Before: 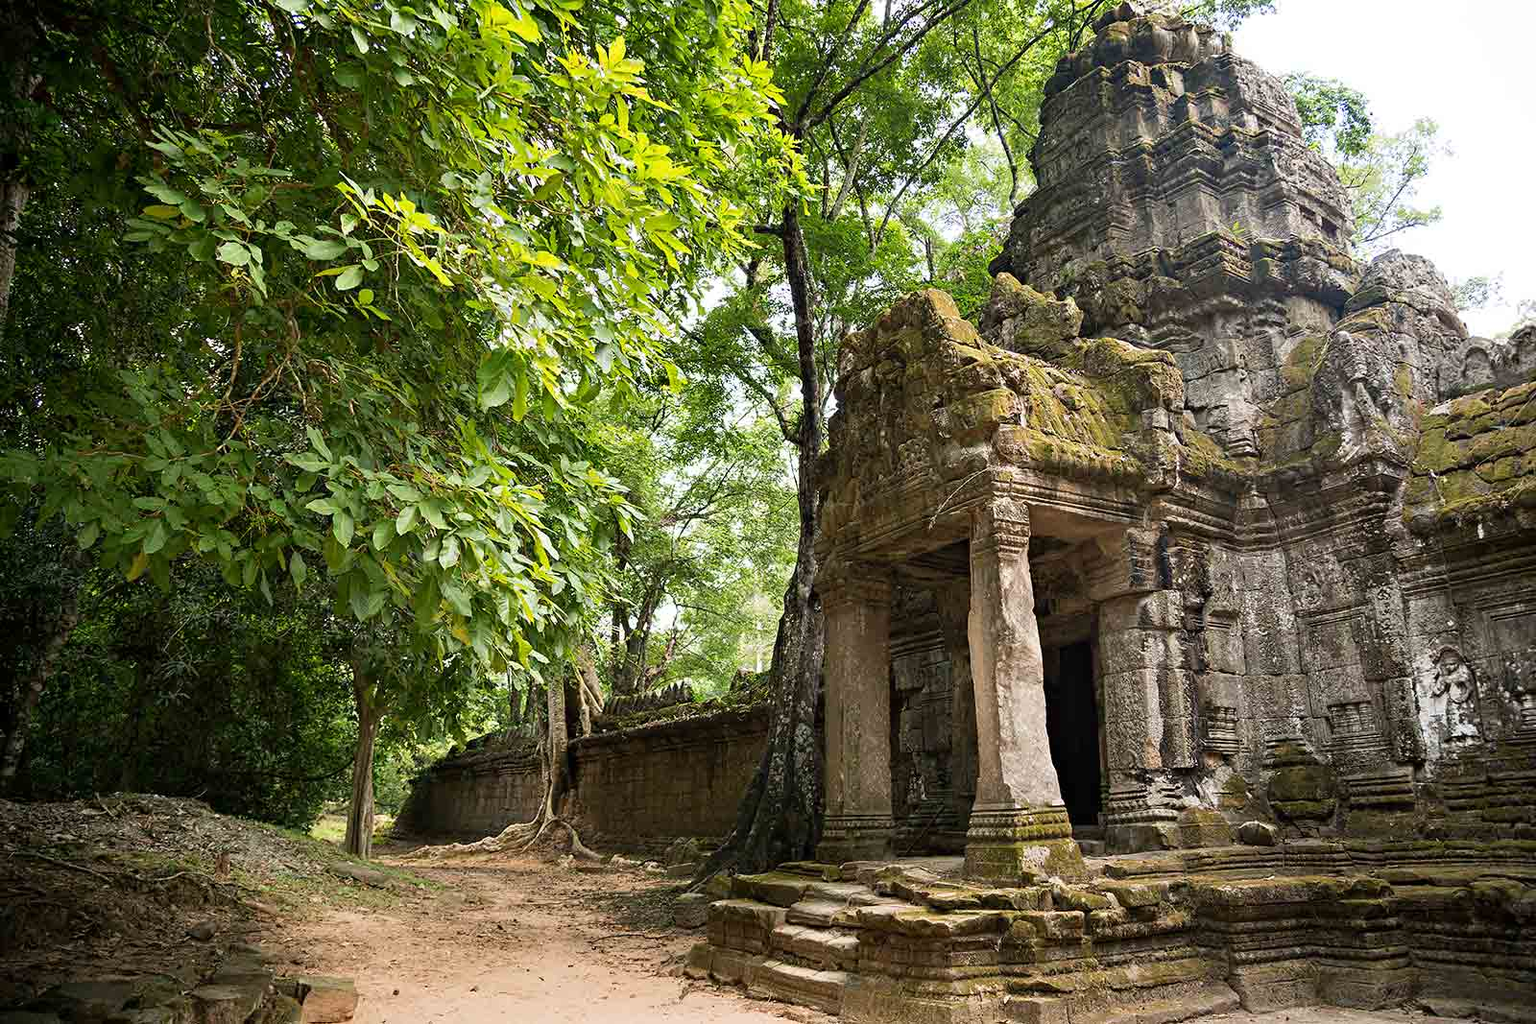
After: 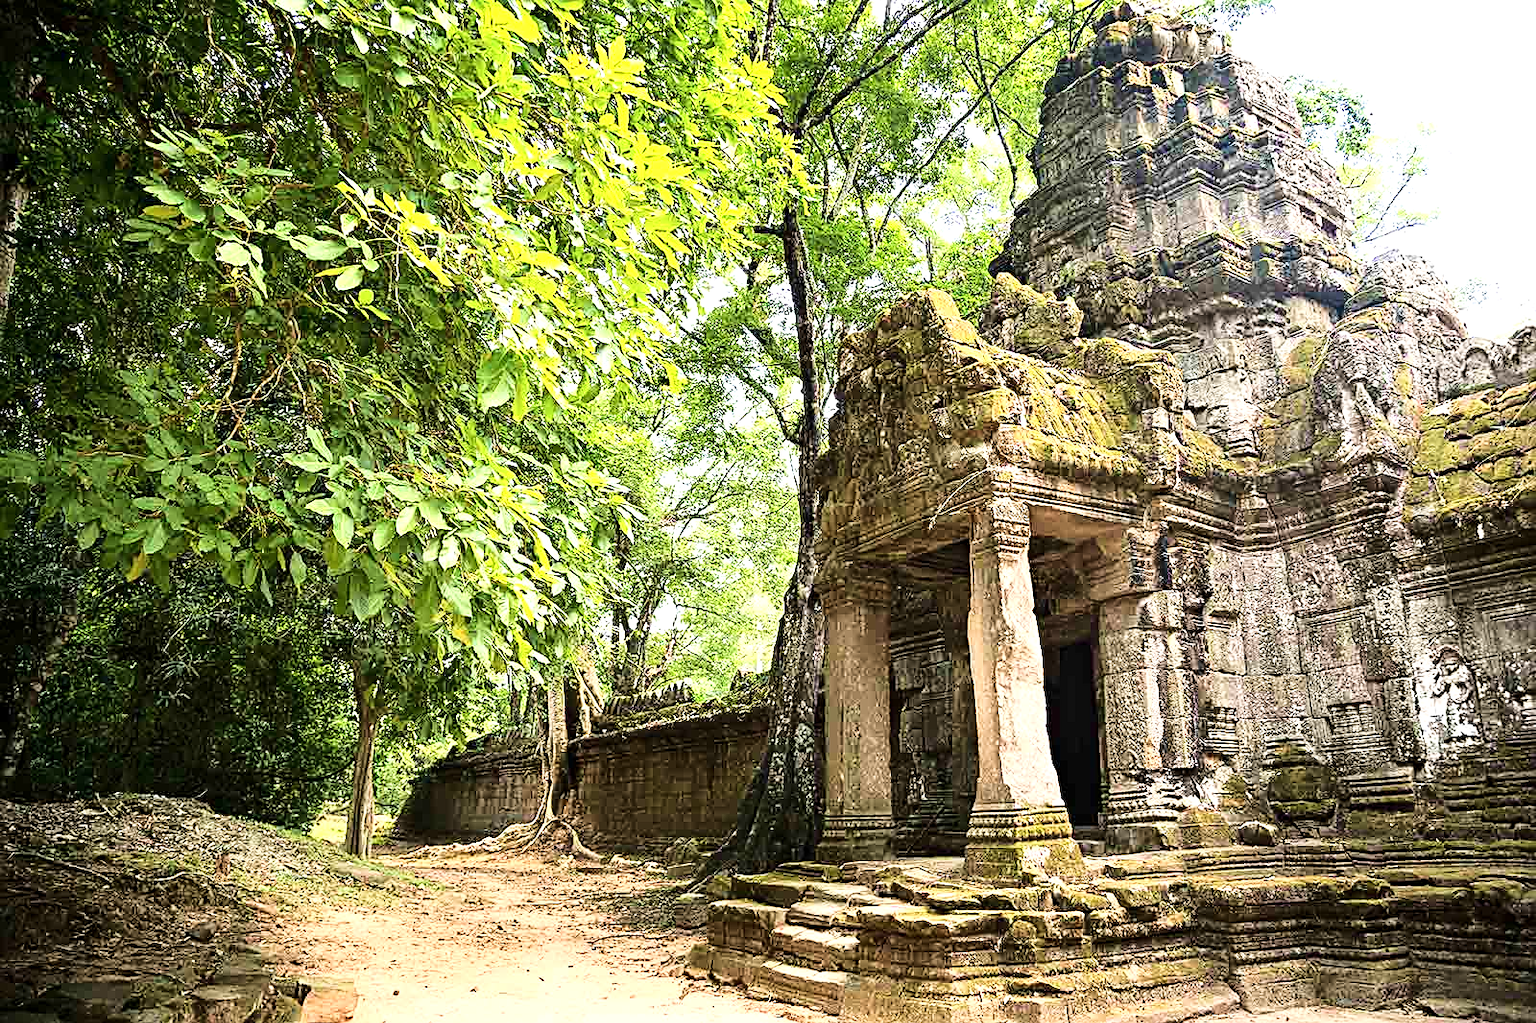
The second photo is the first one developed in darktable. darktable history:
velvia: on, module defaults
sharpen: on, module defaults
base curve: curves: ch0 [(0, 0) (0.028, 0.03) (0.121, 0.232) (0.46, 0.748) (0.859, 0.968) (1, 1)]
crop: bottom 0.057%
exposure: exposure 0.373 EV, compensate exposure bias true, compensate highlight preservation false
shadows and highlights: shadows -11.53, white point adjustment 4.09, highlights 27.62
